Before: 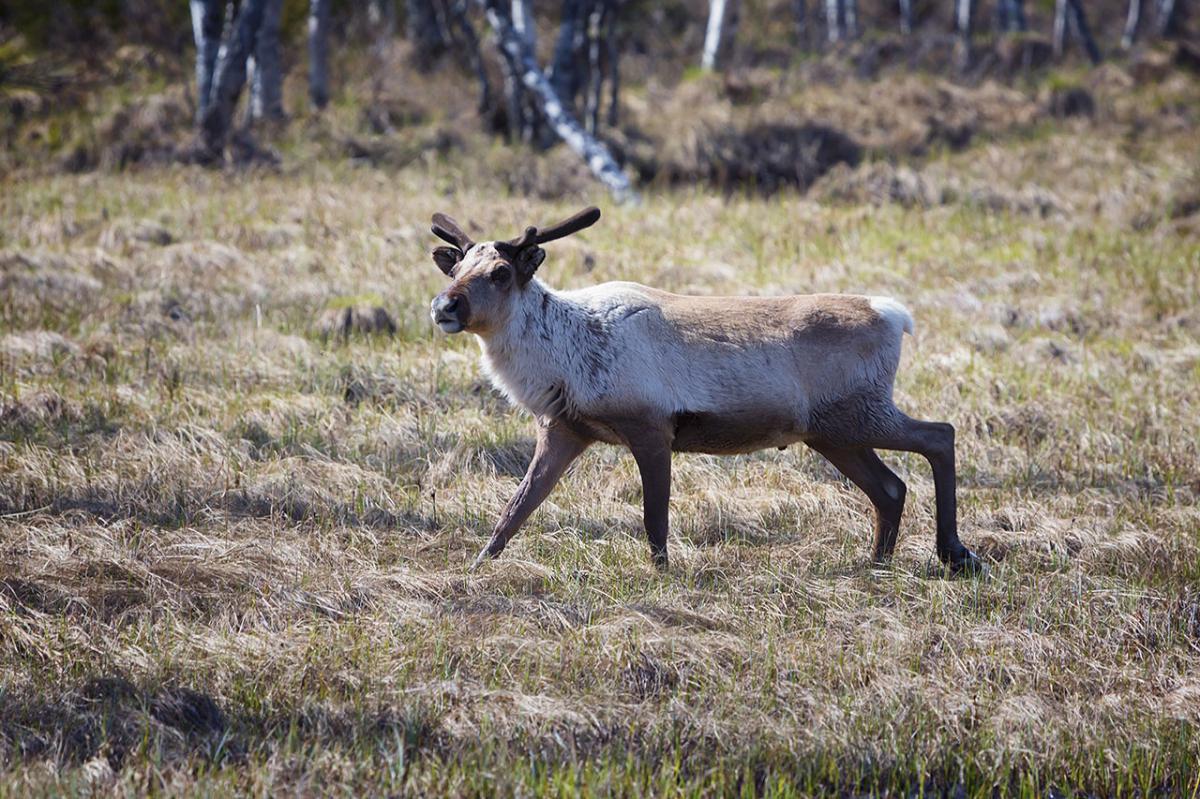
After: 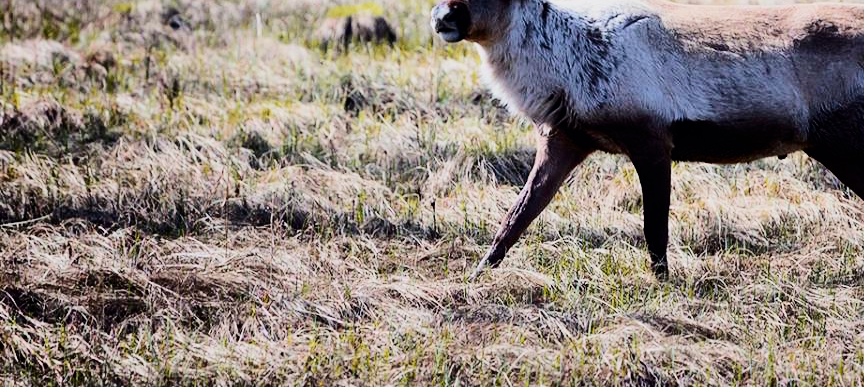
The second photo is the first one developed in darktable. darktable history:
filmic rgb: black relative exposure -5 EV, hardness 2.88, contrast 1.4, highlights saturation mix -20%
tone curve: curves: ch0 [(0, 0) (0.126, 0.061) (0.338, 0.285) (0.494, 0.518) (0.703, 0.762) (1, 1)]; ch1 [(0, 0) (0.364, 0.322) (0.443, 0.441) (0.5, 0.501) (0.55, 0.578) (1, 1)]; ch2 [(0, 0) (0.44, 0.424) (0.501, 0.499) (0.557, 0.564) (0.613, 0.682) (0.707, 0.746) (1, 1)], color space Lab, independent channels, preserve colors none
crop: top 36.498%, right 27.964%, bottom 14.995%
